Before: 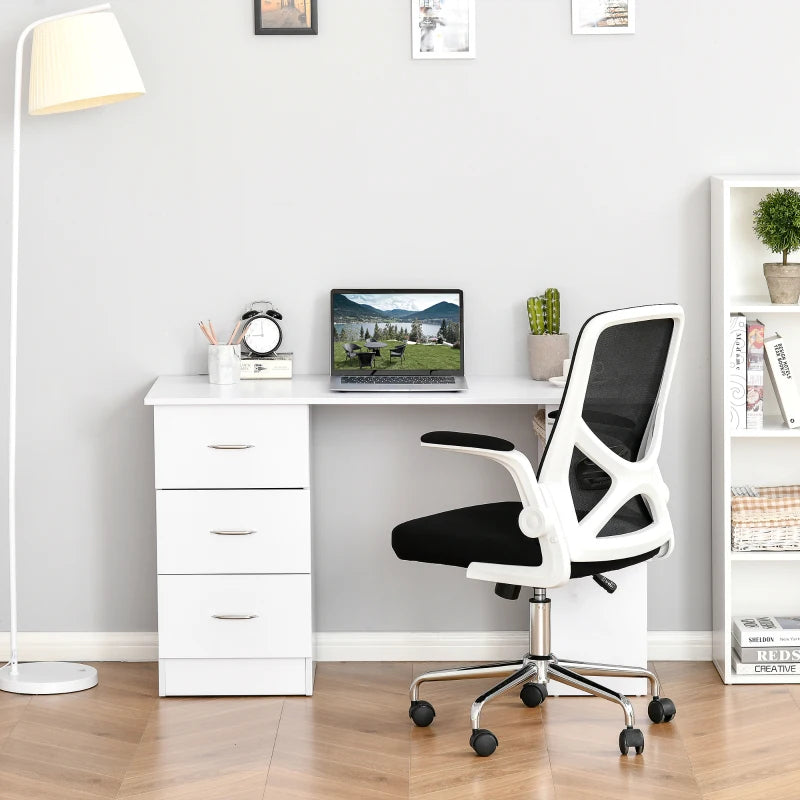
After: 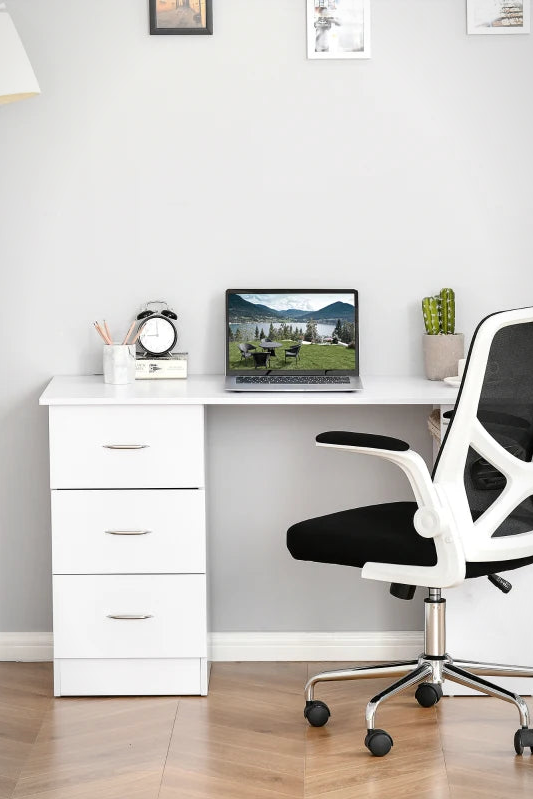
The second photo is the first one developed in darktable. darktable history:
crop and rotate: left 13.342%, right 19.991%
vignetting: fall-off start 97%, fall-off radius 100%, width/height ratio 0.609, unbound false
